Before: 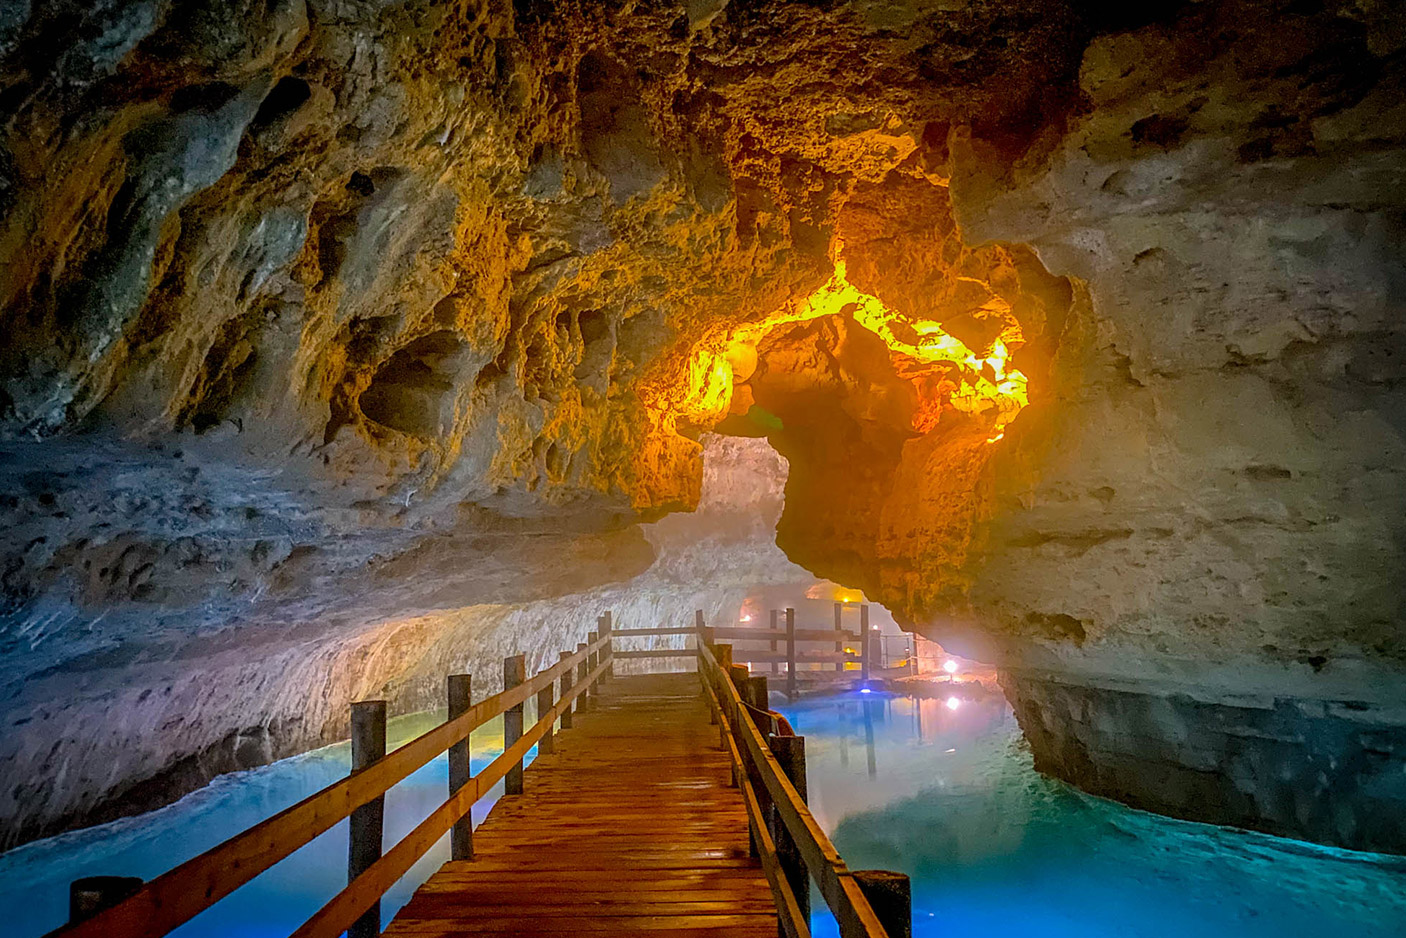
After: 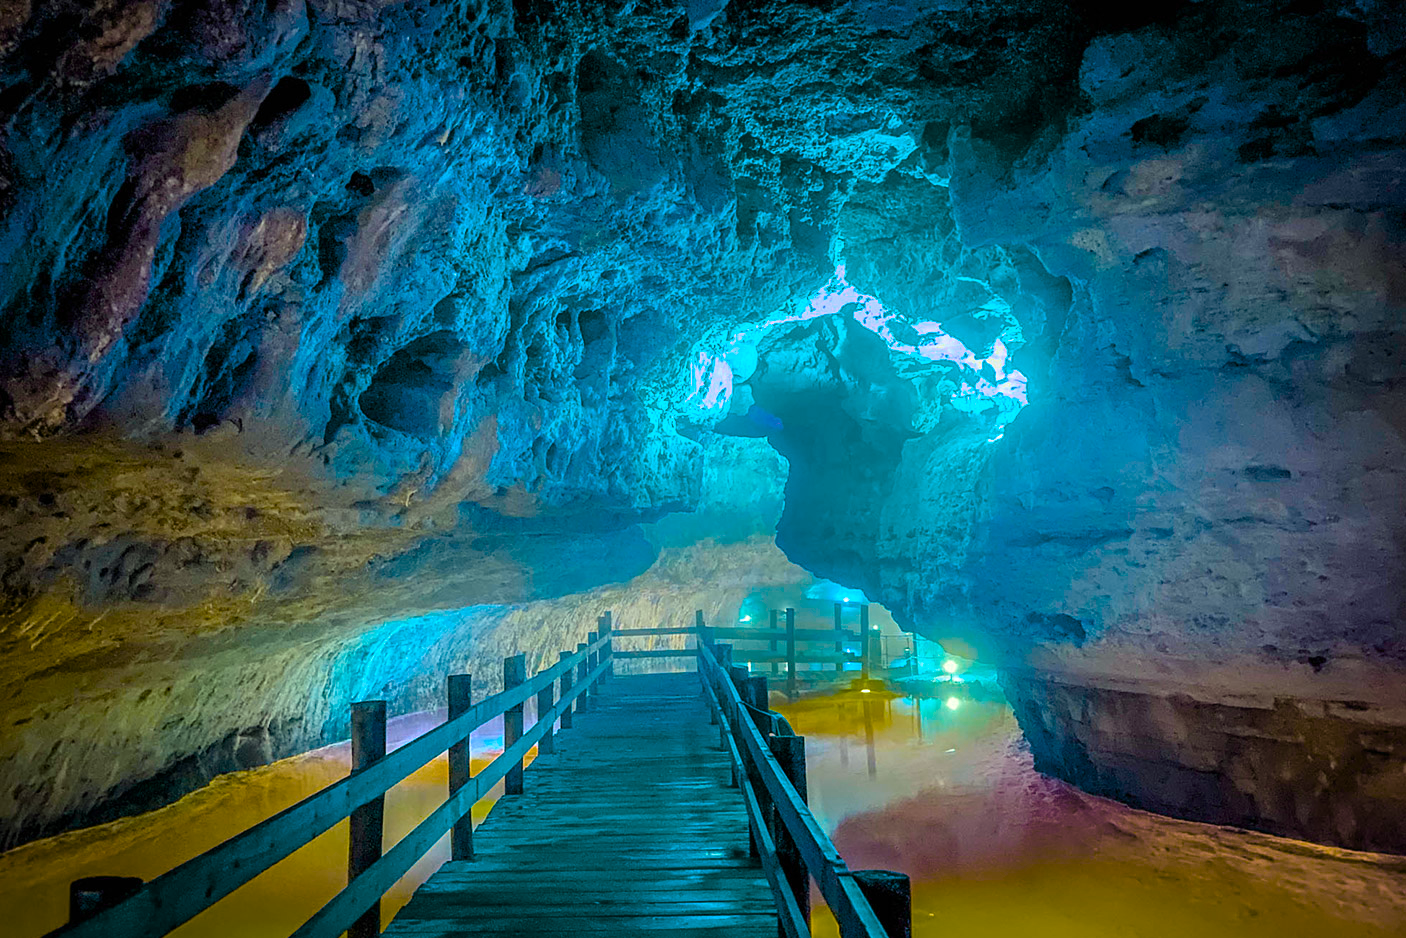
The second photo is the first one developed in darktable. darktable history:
white balance: red 1.05, blue 1.072
color balance rgb: hue shift 180°, global vibrance 50%, contrast 0.32%
